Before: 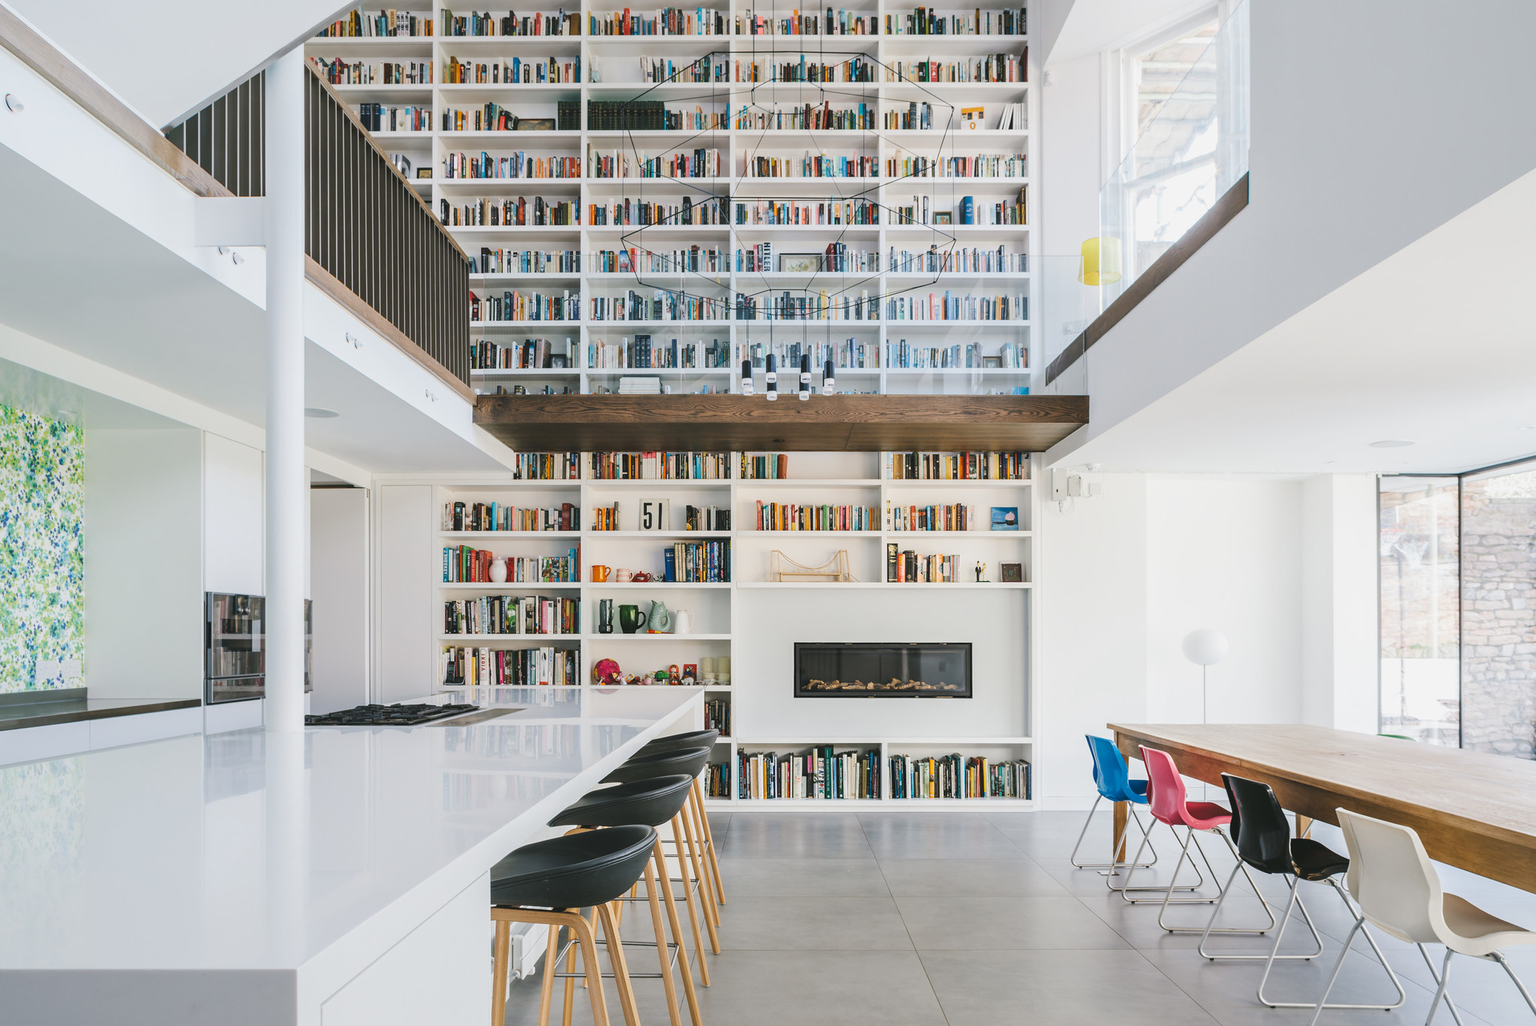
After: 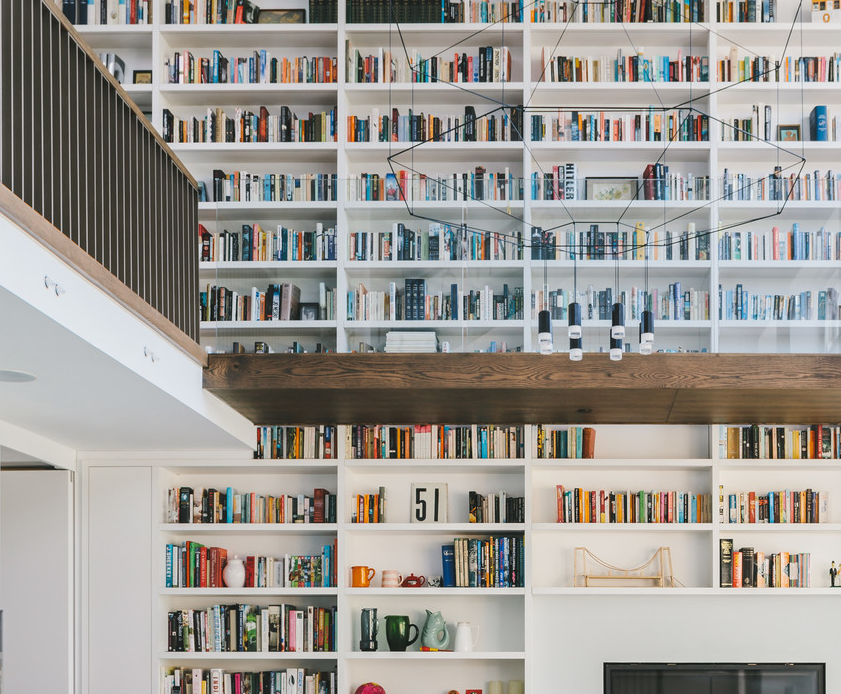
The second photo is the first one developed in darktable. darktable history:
crop: left 20.225%, top 10.882%, right 35.869%, bottom 34.832%
